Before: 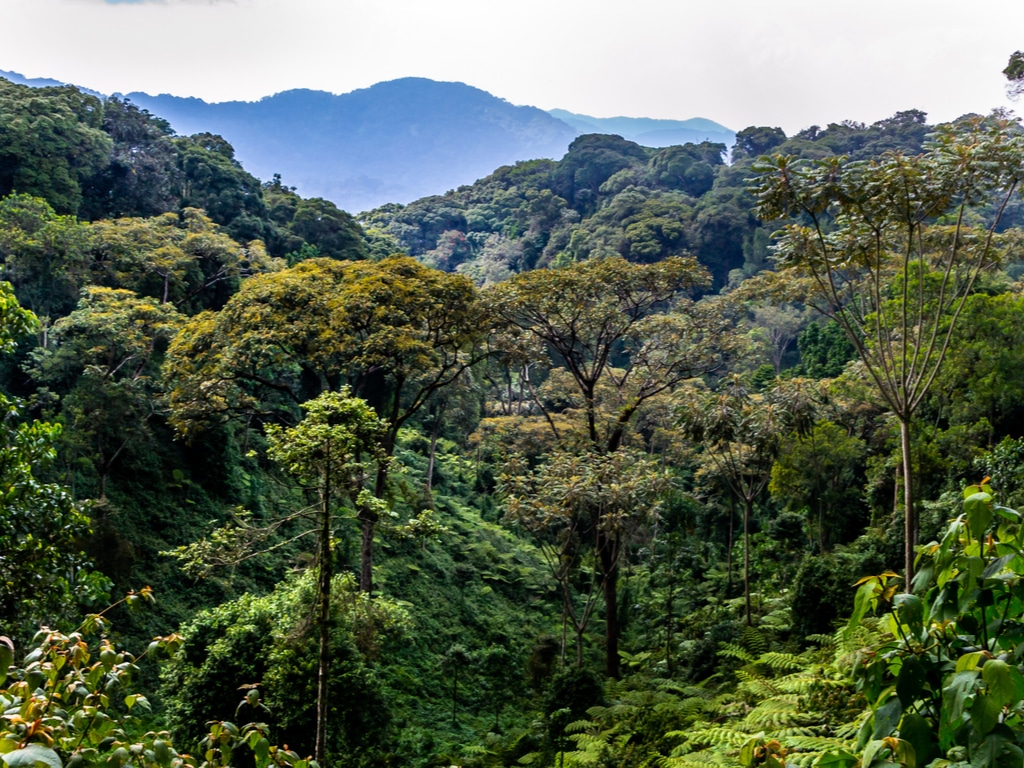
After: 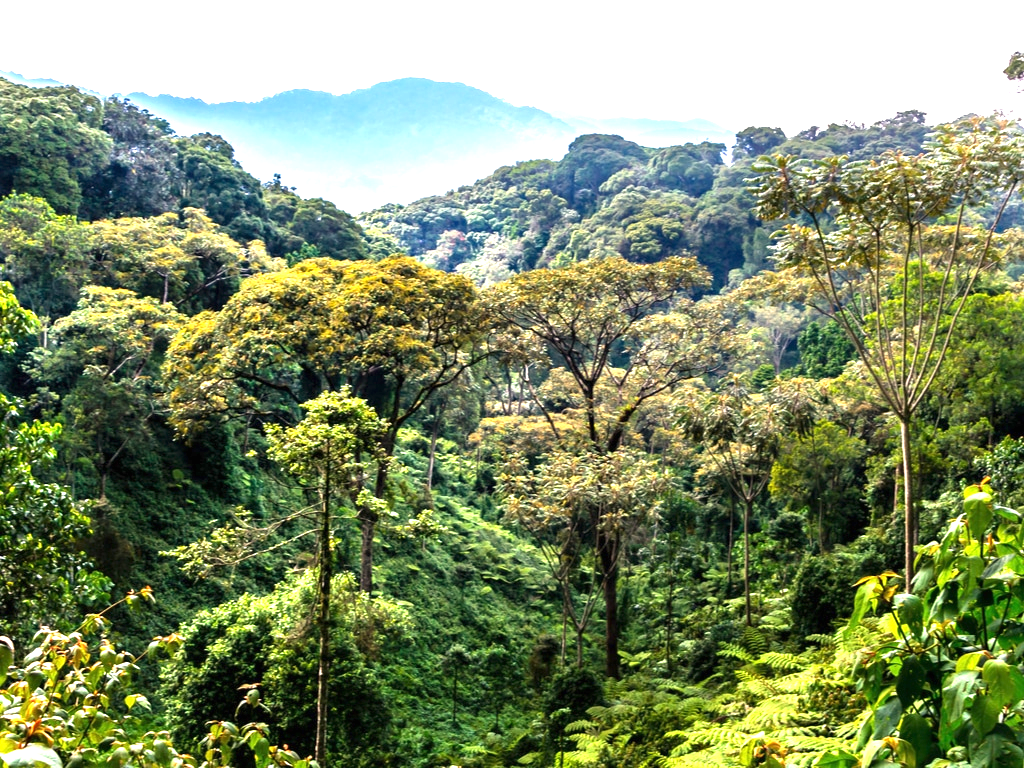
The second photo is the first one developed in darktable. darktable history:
exposure: black level correction 0, exposure 1.55 EV, compensate exposure bias true, compensate highlight preservation false
white balance: red 1.045, blue 0.932
